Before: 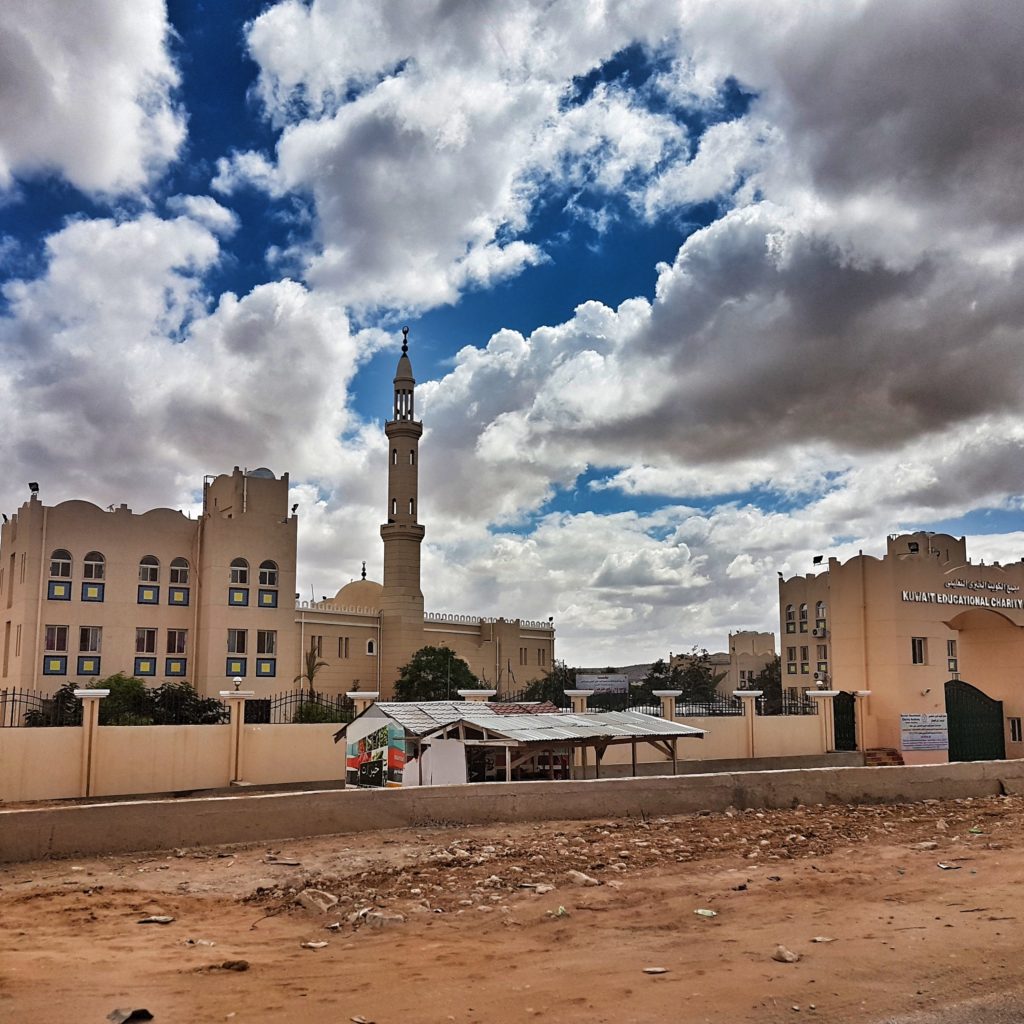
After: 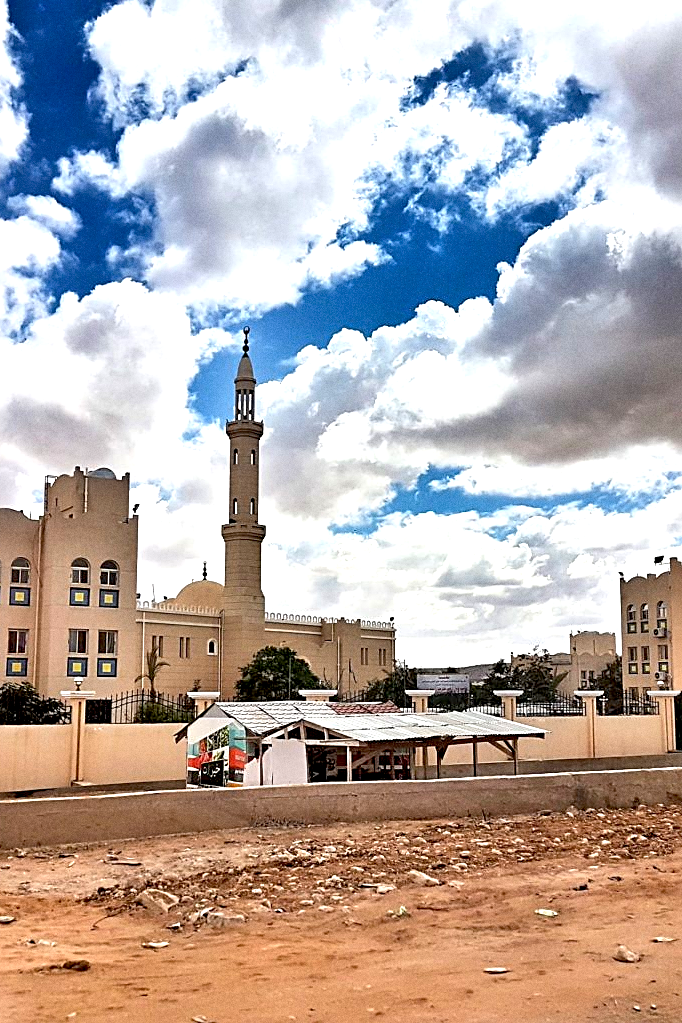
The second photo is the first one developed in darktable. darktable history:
grain: on, module defaults
exposure: black level correction 0.008, exposure 0.979 EV, compensate highlight preservation false
sharpen: amount 0.478
crop and rotate: left 15.546%, right 17.787%
